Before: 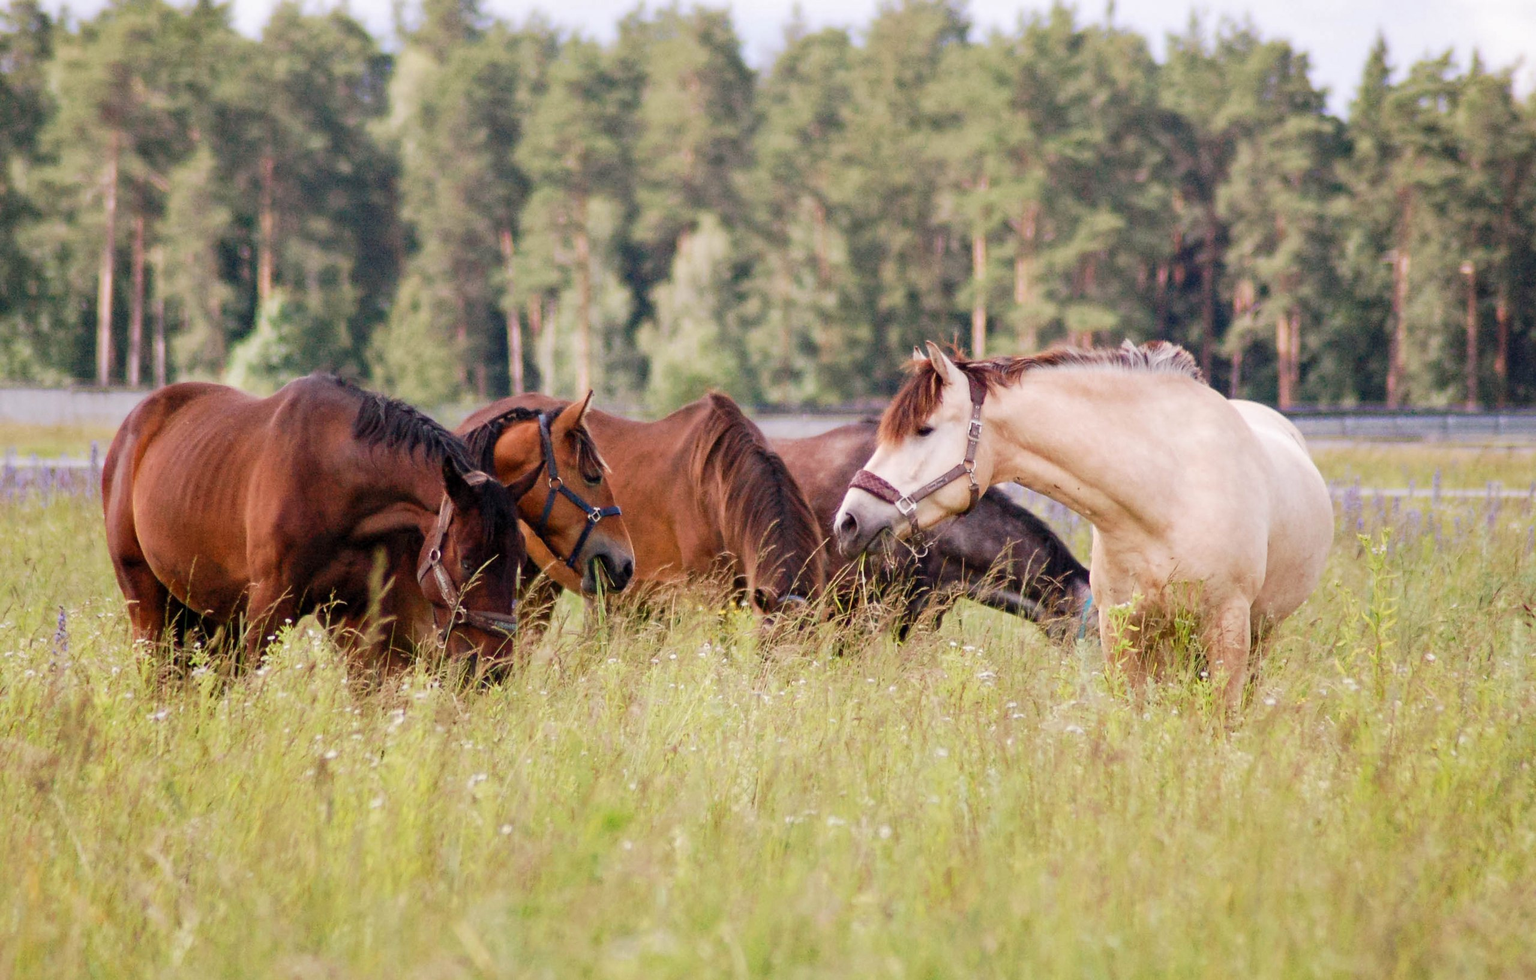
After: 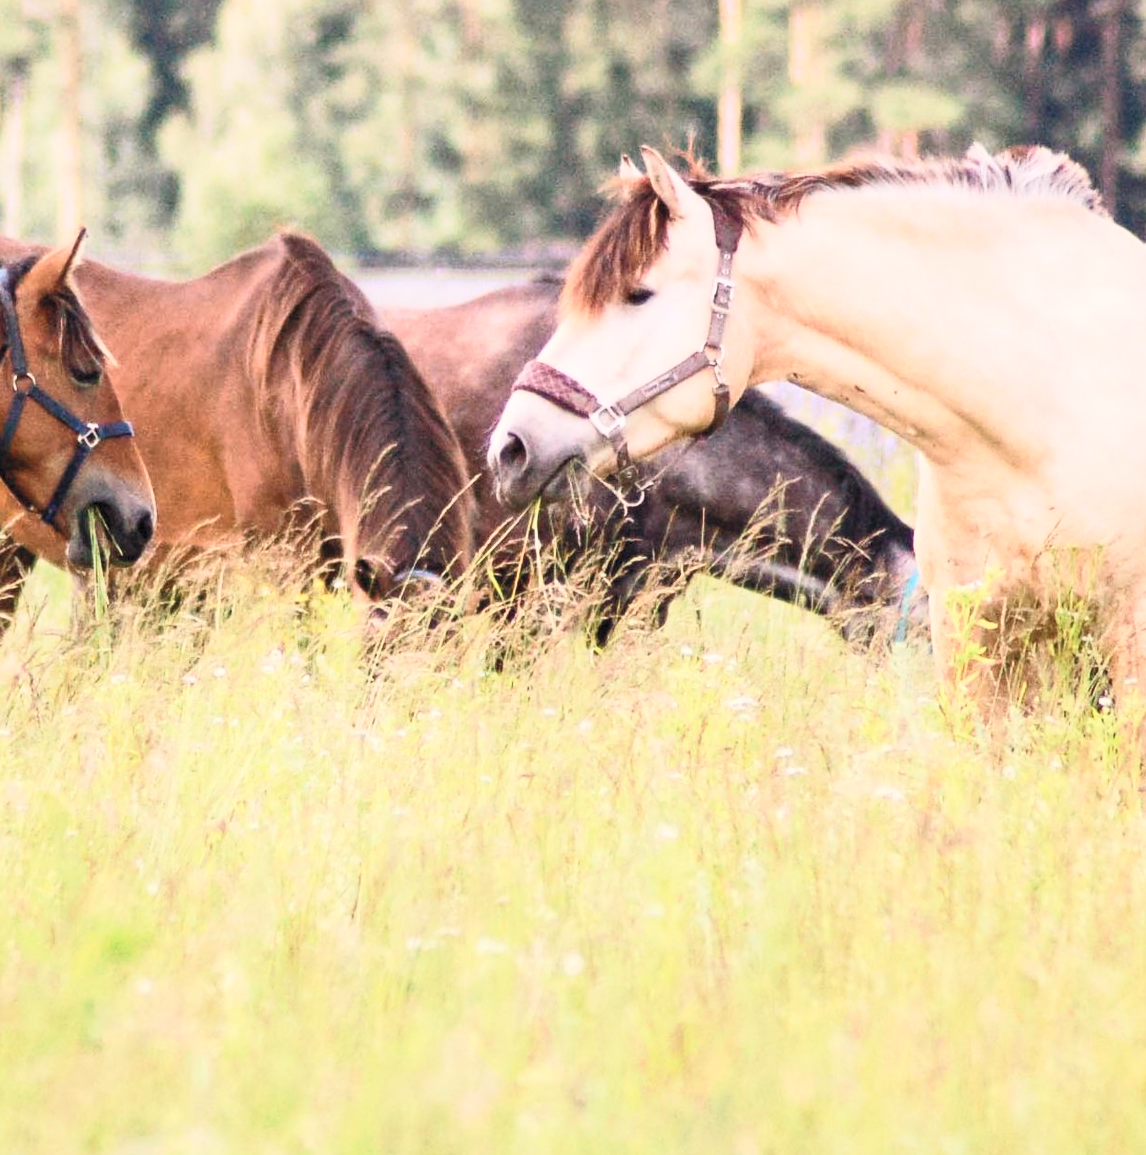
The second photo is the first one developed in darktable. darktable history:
contrast brightness saturation: contrast 0.374, brightness 0.512
crop: left 35.237%, top 25.878%, right 19.98%, bottom 3.35%
